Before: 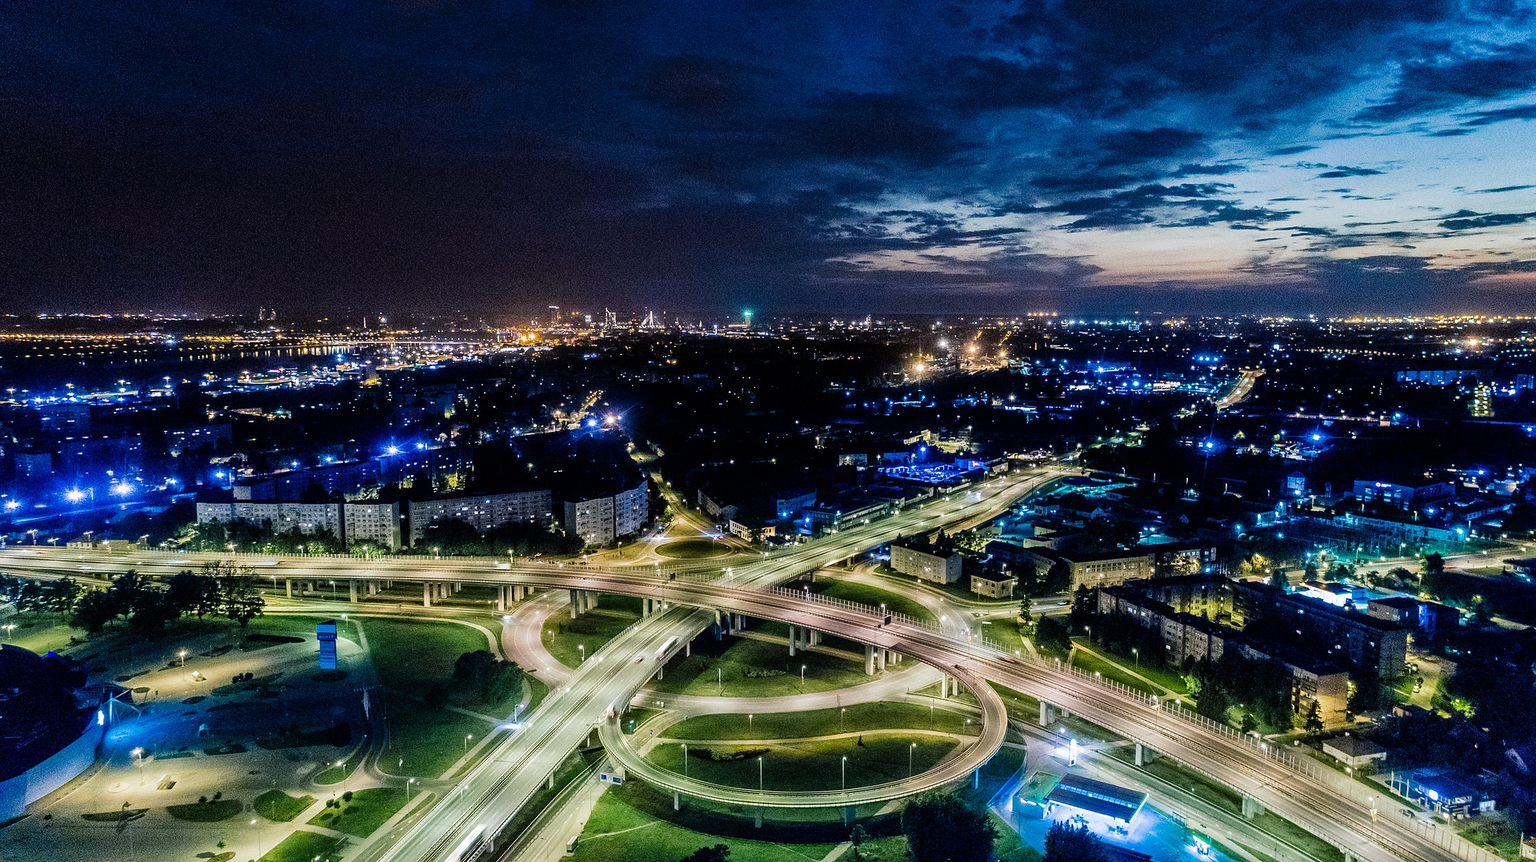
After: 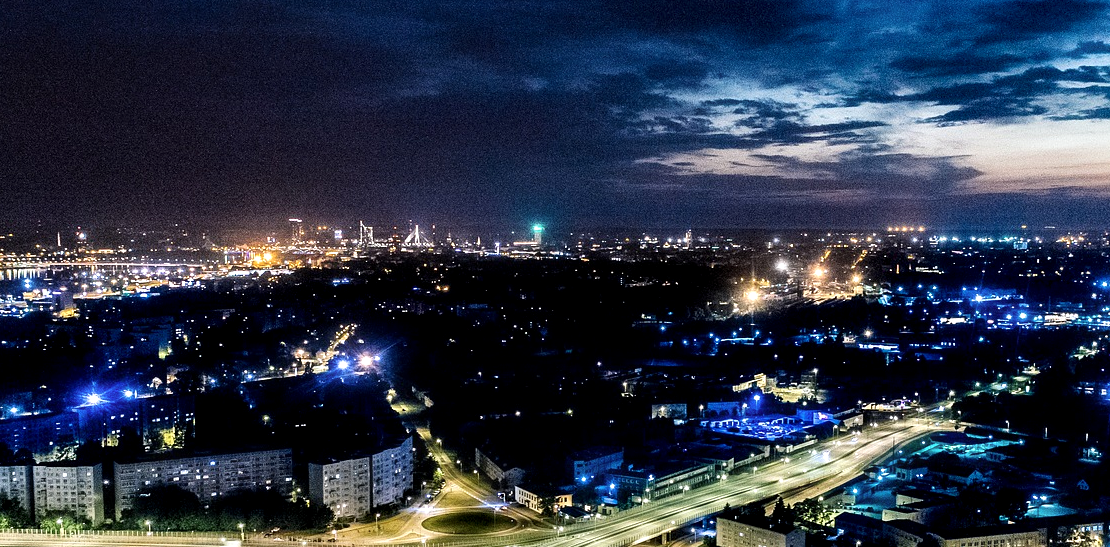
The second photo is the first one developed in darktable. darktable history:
exposure: exposure 0.202 EV, compensate highlight preservation false
crop: left 20.714%, top 15.218%, right 21.454%, bottom 34.021%
contrast equalizer: y [[0.579, 0.58, 0.505, 0.5, 0.5, 0.5], [0.5 ×6], [0.5 ×6], [0 ×6], [0 ×6]]
